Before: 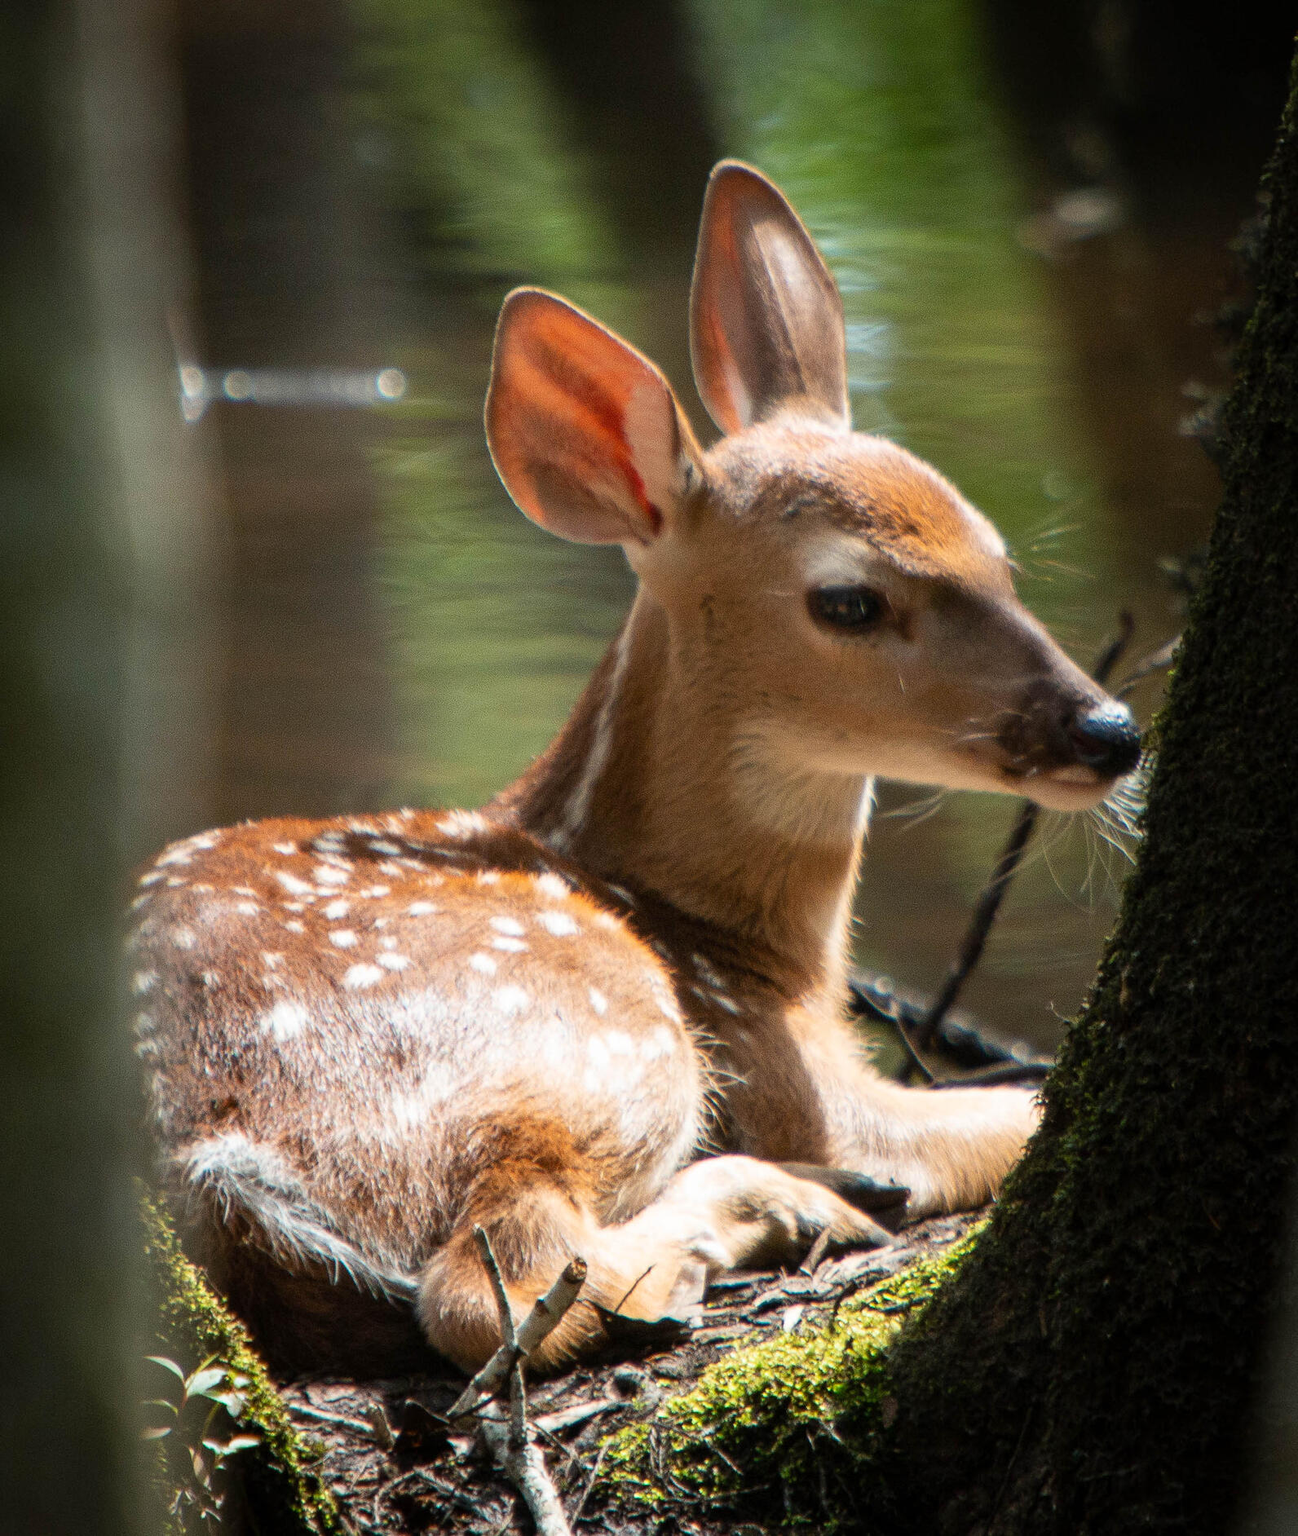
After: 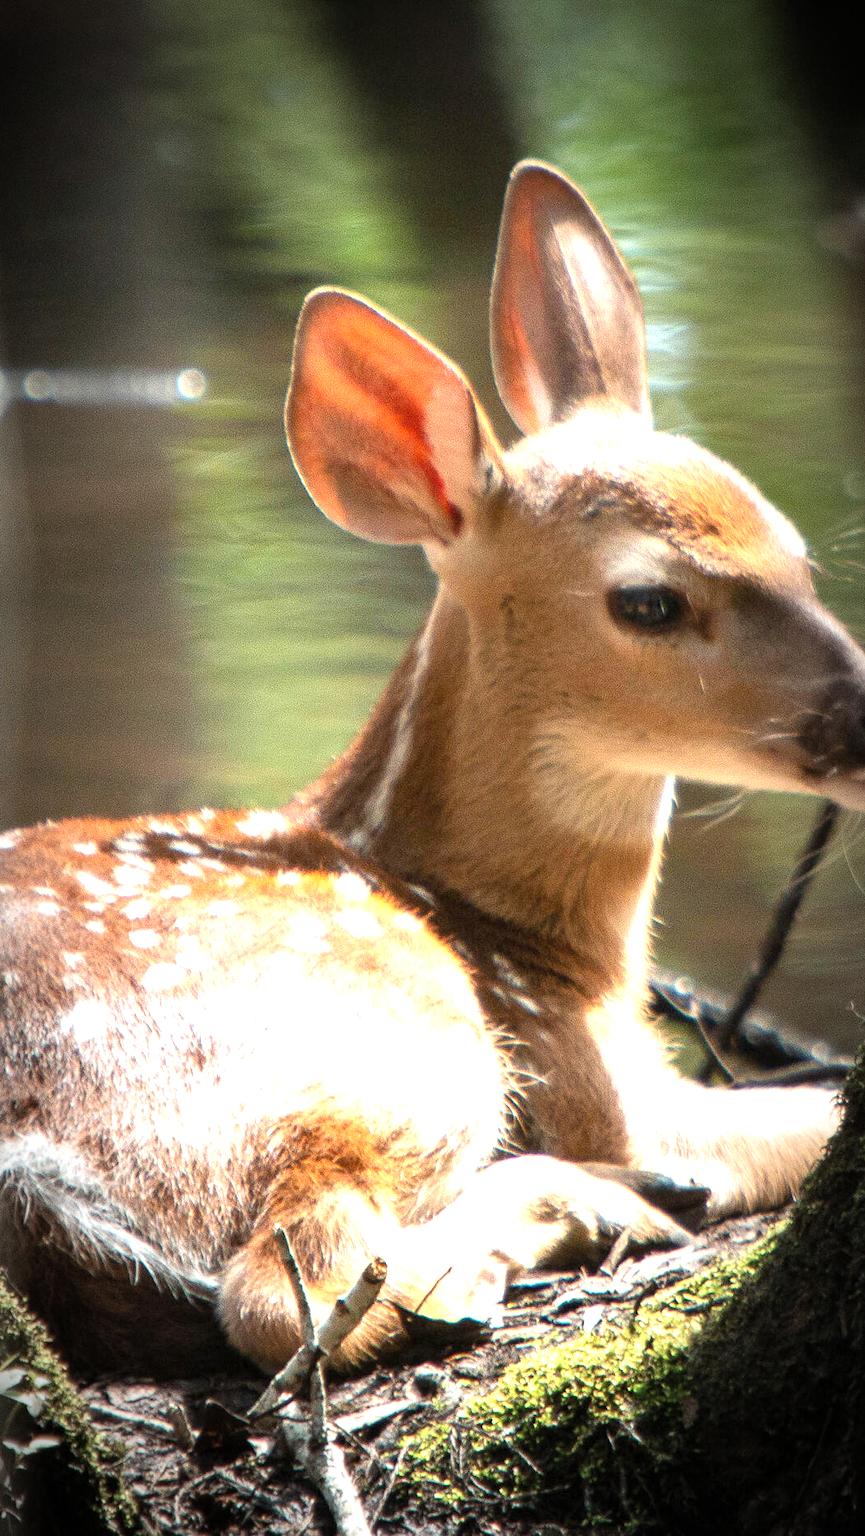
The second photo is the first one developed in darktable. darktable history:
vignetting: fall-off start 67.5%, fall-off radius 67.23%, brightness -0.813, automatic ratio true
crop: left 15.419%, right 17.914%
exposure: black level correction 0, exposure 1.1 EV, compensate exposure bias true, compensate highlight preservation false
